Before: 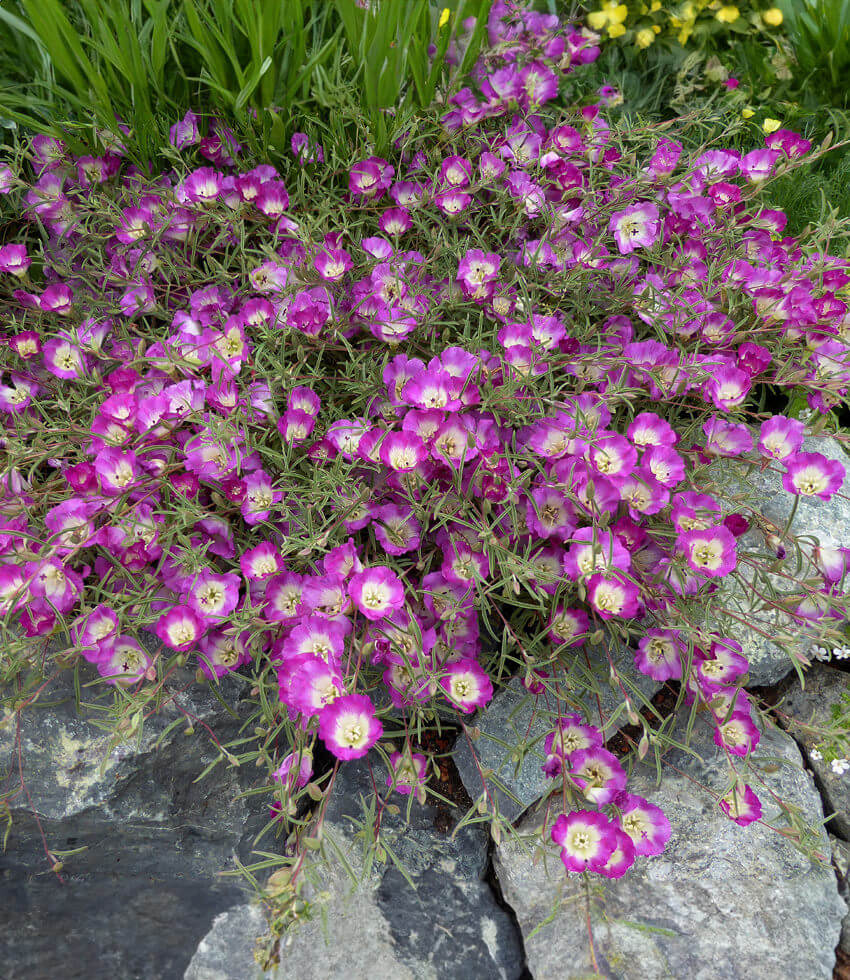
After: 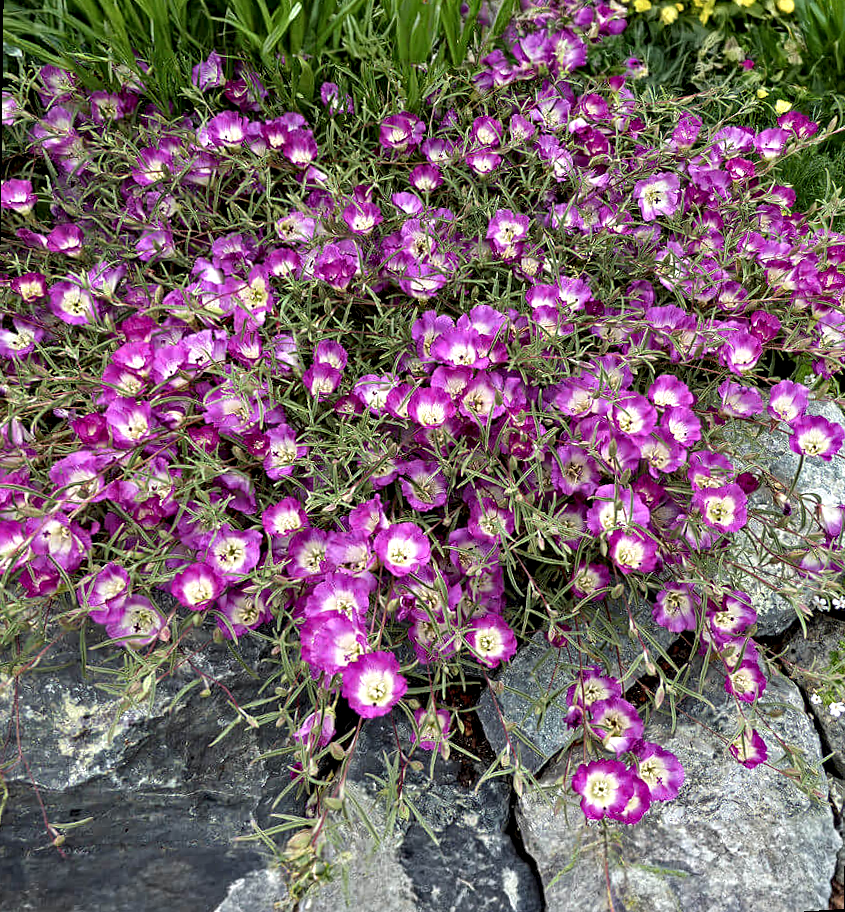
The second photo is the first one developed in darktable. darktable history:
contrast equalizer: octaves 7, y [[0.5, 0.542, 0.583, 0.625, 0.667, 0.708], [0.5 ×6], [0.5 ×6], [0 ×6], [0 ×6]]
rotate and perspective: rotation 0.679°, lens shift (horizontal) 0.136, crop left 0.009, crop right 0.991, crop top 0.078, crop bottom 0.95
